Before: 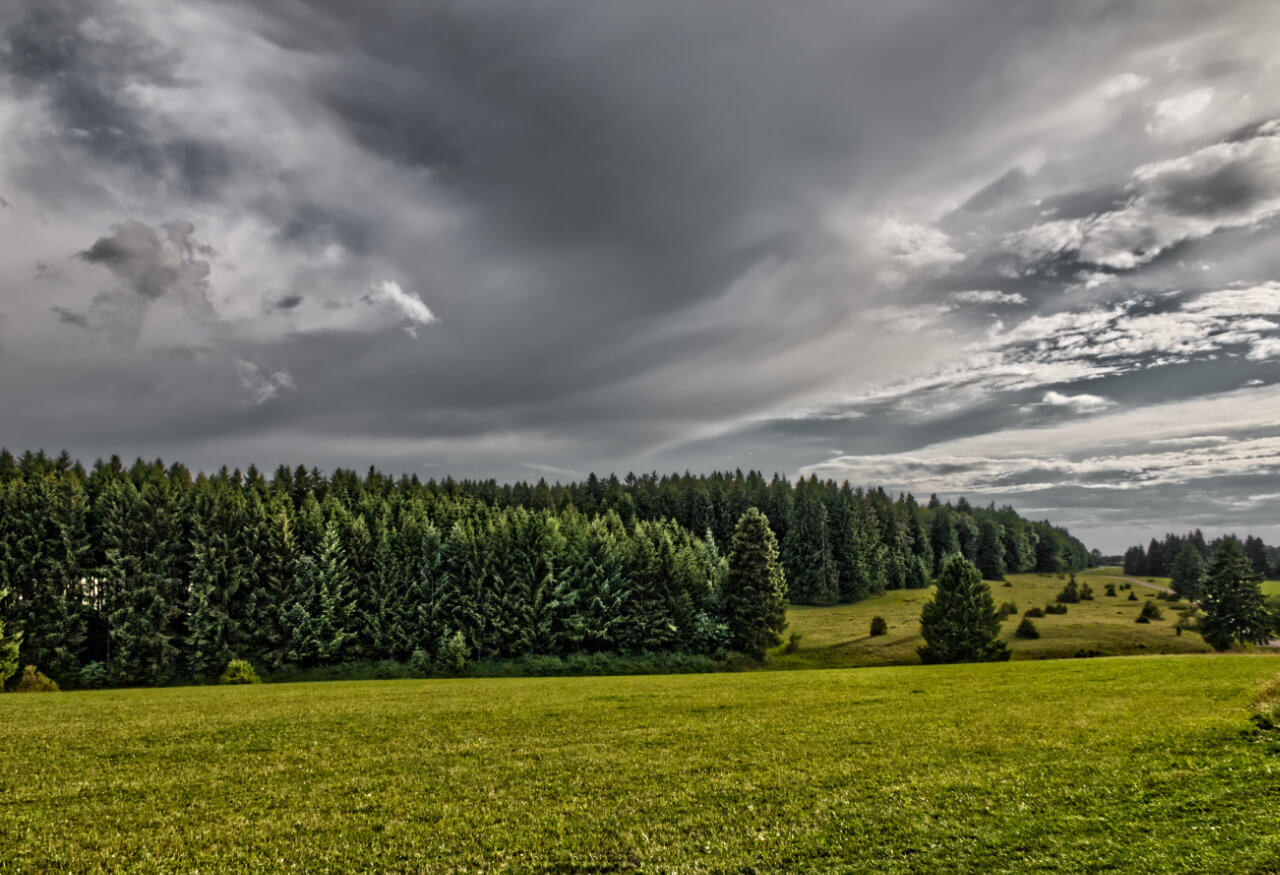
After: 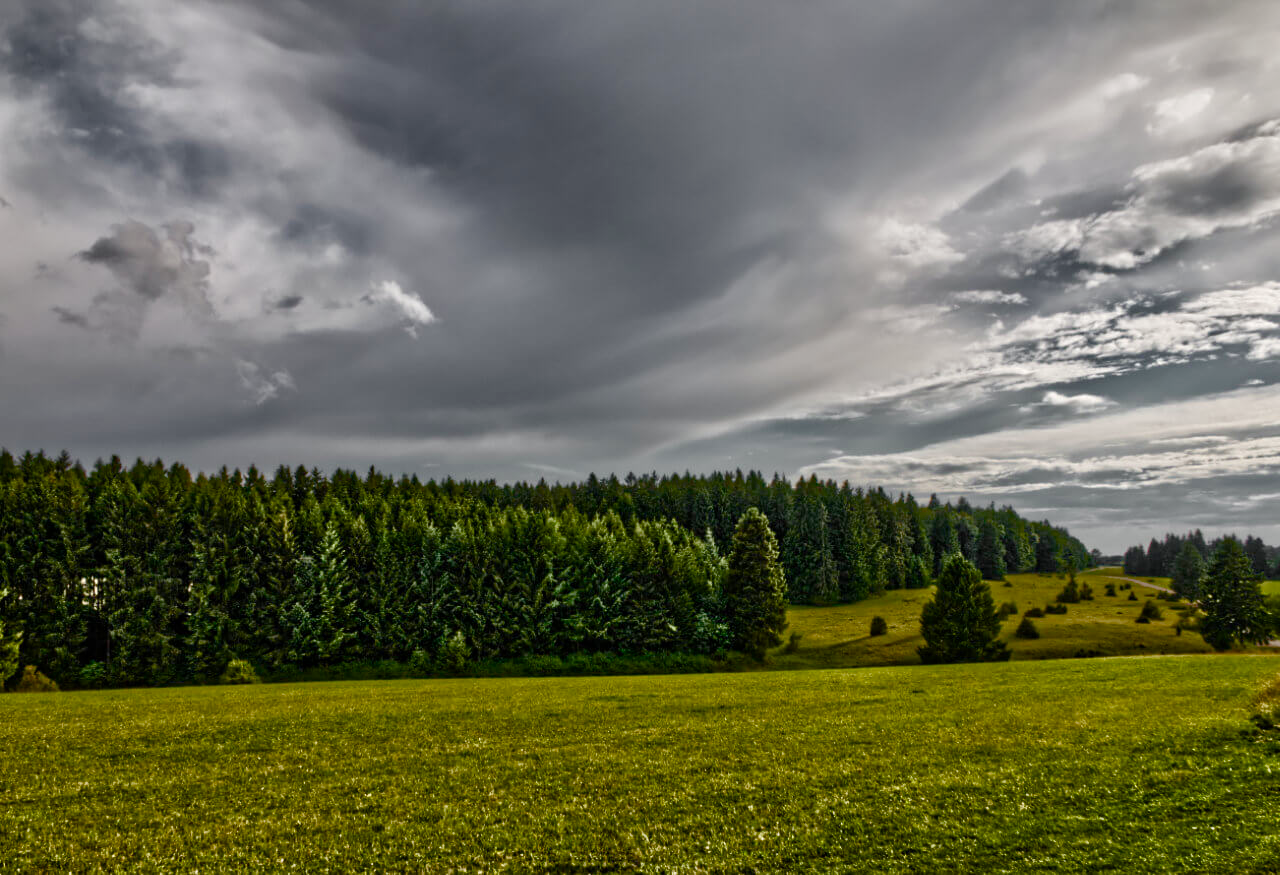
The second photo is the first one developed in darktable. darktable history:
shadows and highlights: radius 93.55, shadows -15.2, white point adjustment 0.255, highlights 33.13, compress 48.35%, soften with gaussian
color balance rgb: perceptual saturation grading › global saturation 13.948%, perceptual saturation grading › highlights -30.501%, perceptual saturation grading › shadows 51.812%, saturation formula JzAzBz (2021)
